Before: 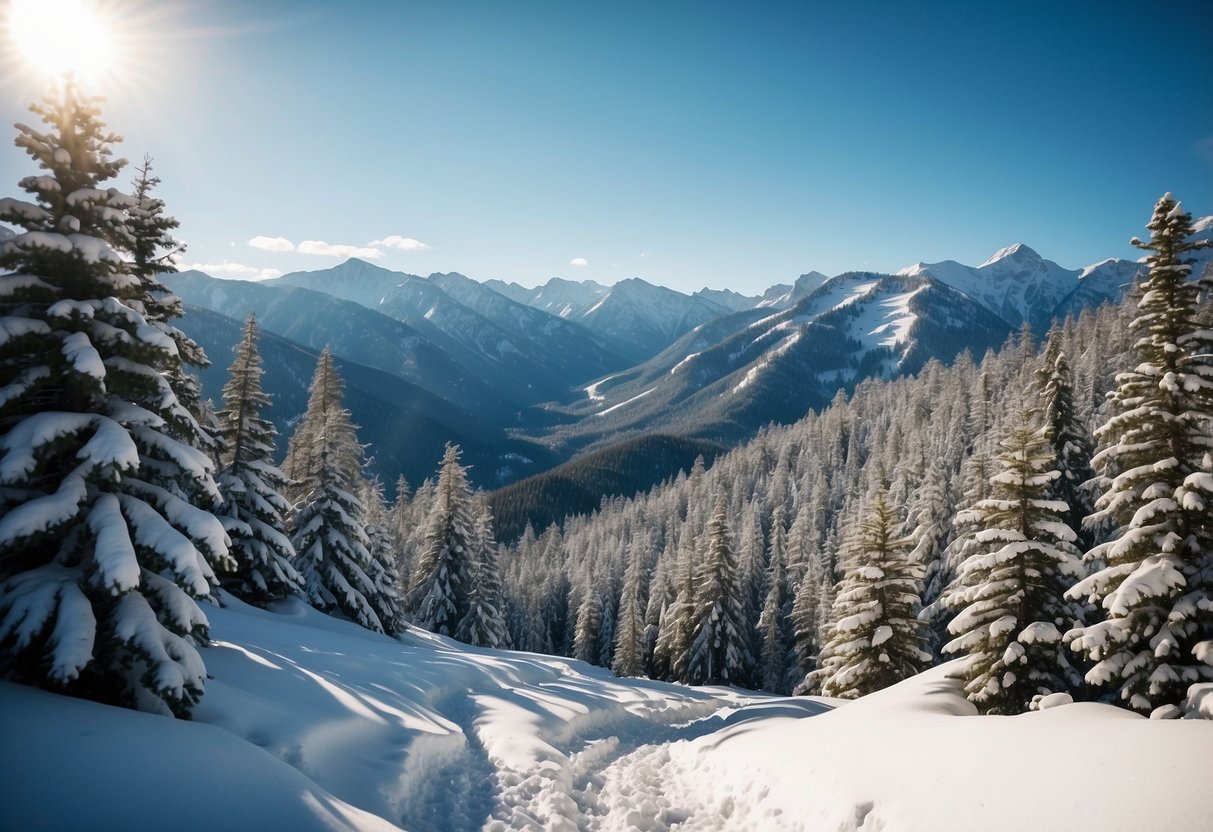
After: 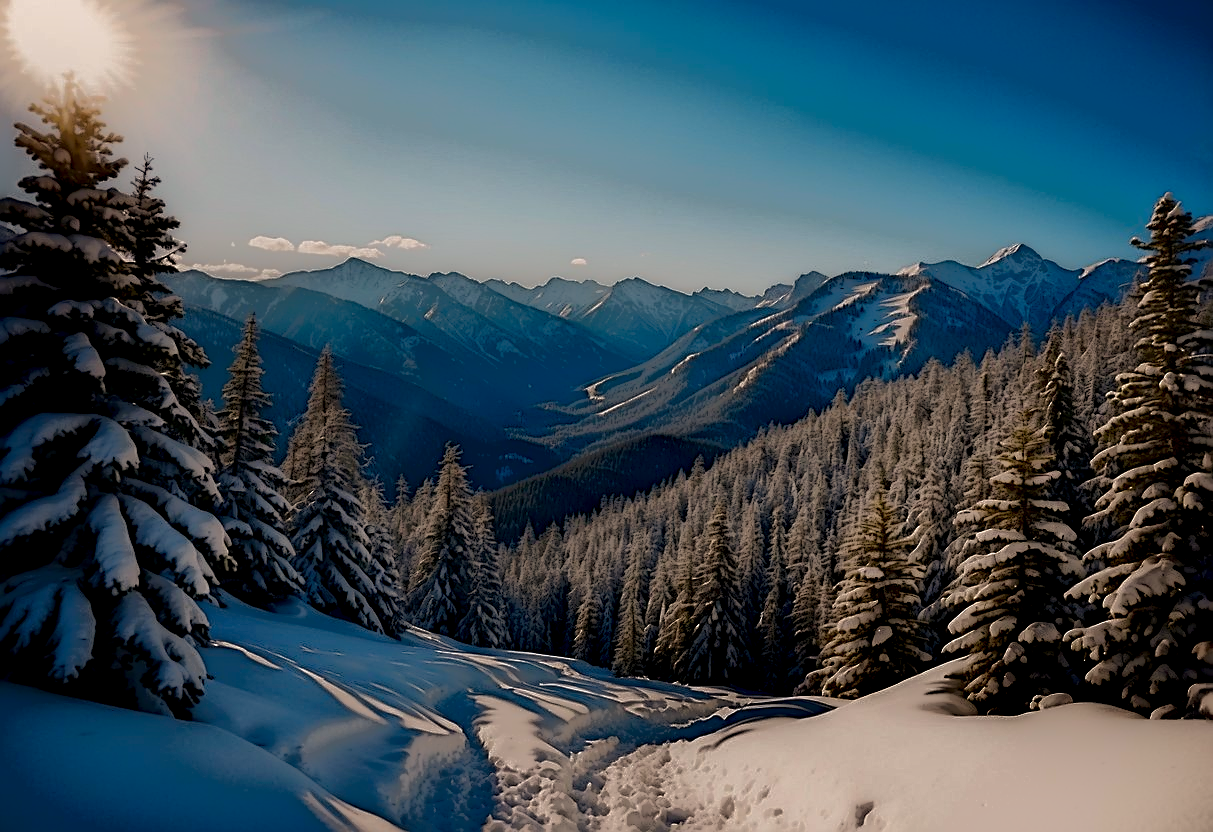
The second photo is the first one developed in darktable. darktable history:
color balance rgb: shadows lift › chroma 2%, shadows lift › hue 247.2°, power › chroma 0.3%, power › hue 25.2°, highlights gain › chroma 3%, highlights gain › hue 60°, global offset › luminance 0.75%, perceptual saturation grading › global saturation 20%, perceptual saturation grading › highlights -20%, perceptual saturation grading › shadows 30%, global vibrance 20%
local contrast: highlights 0%, shadows 198%, detail 164%, midtone range 0.001
sharpen: radius 2.584, amount 0.688
